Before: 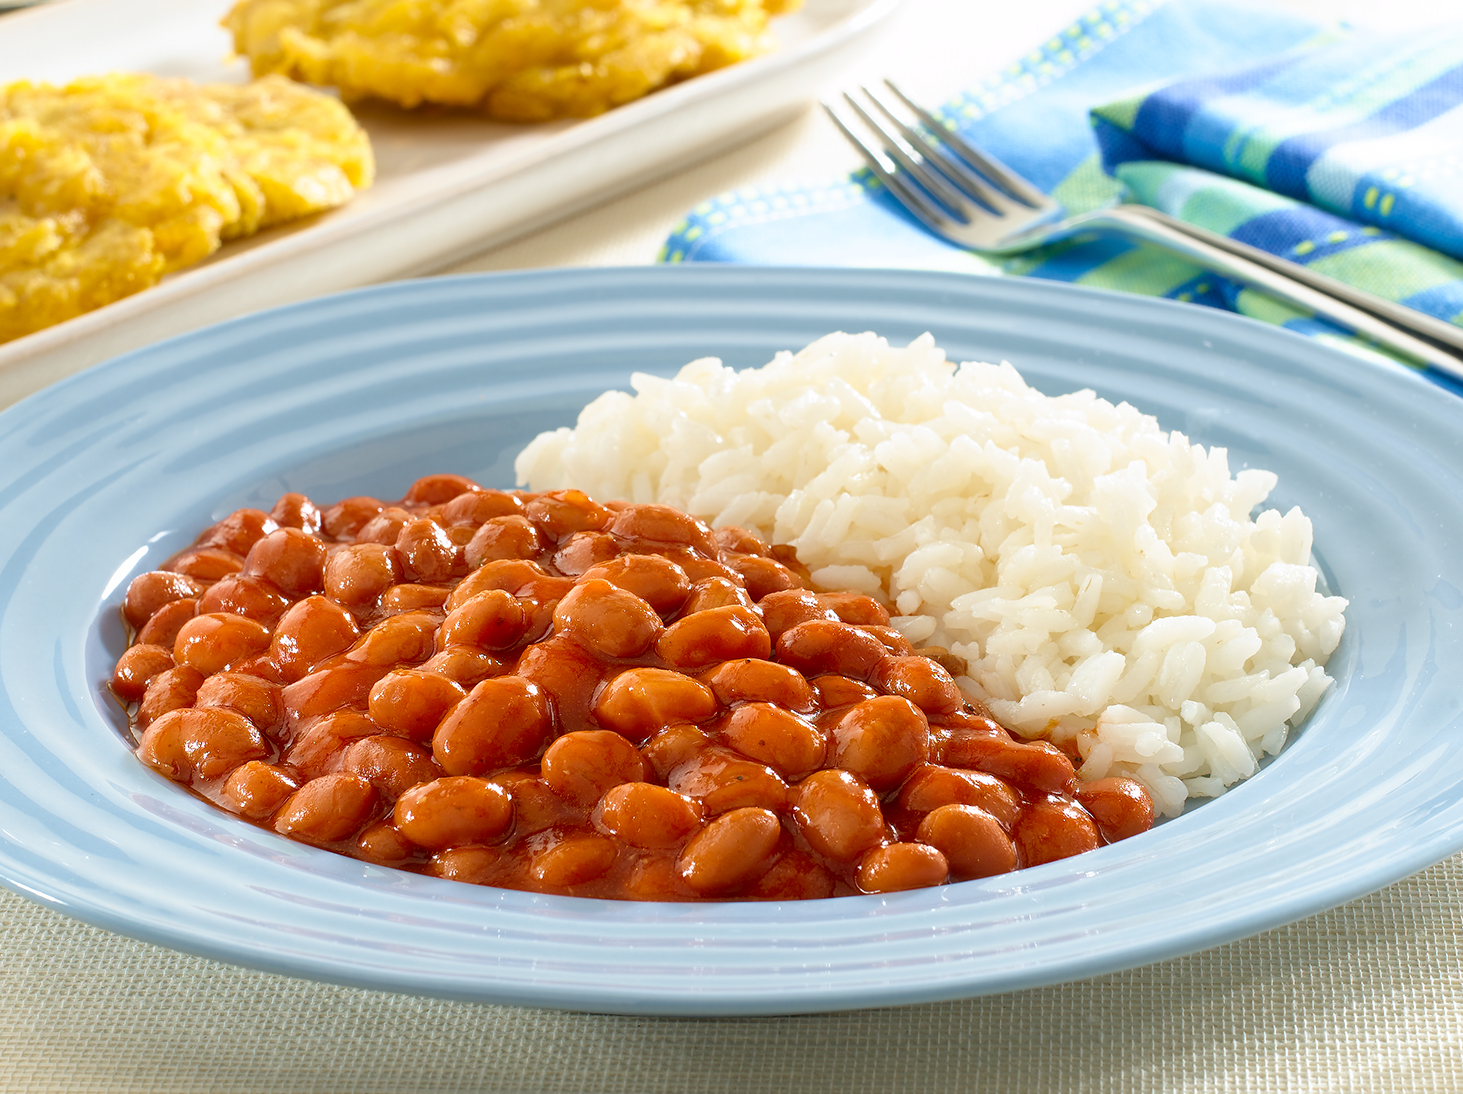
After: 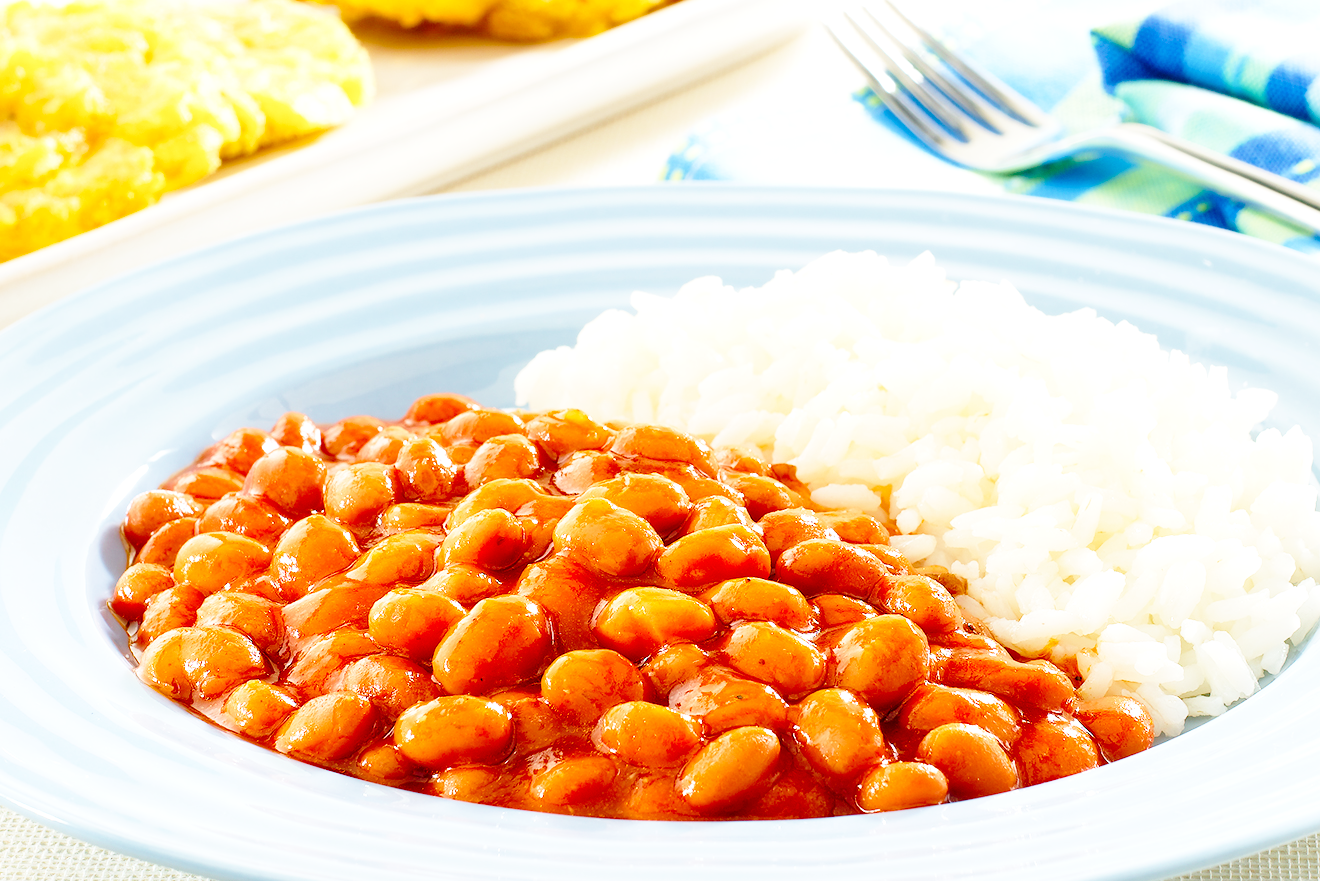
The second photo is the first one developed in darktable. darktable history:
crop: top 7.49%, right 9.717%, bottom 11.943%
base curve: curves: ch0 [(0, 0) (0.028, 0.03) (0.105, 0.232) (0.387, 0.748) (0.754, 0.968) (1, 1)], fusion 1, exposure shift 0.576, preserve colors none
